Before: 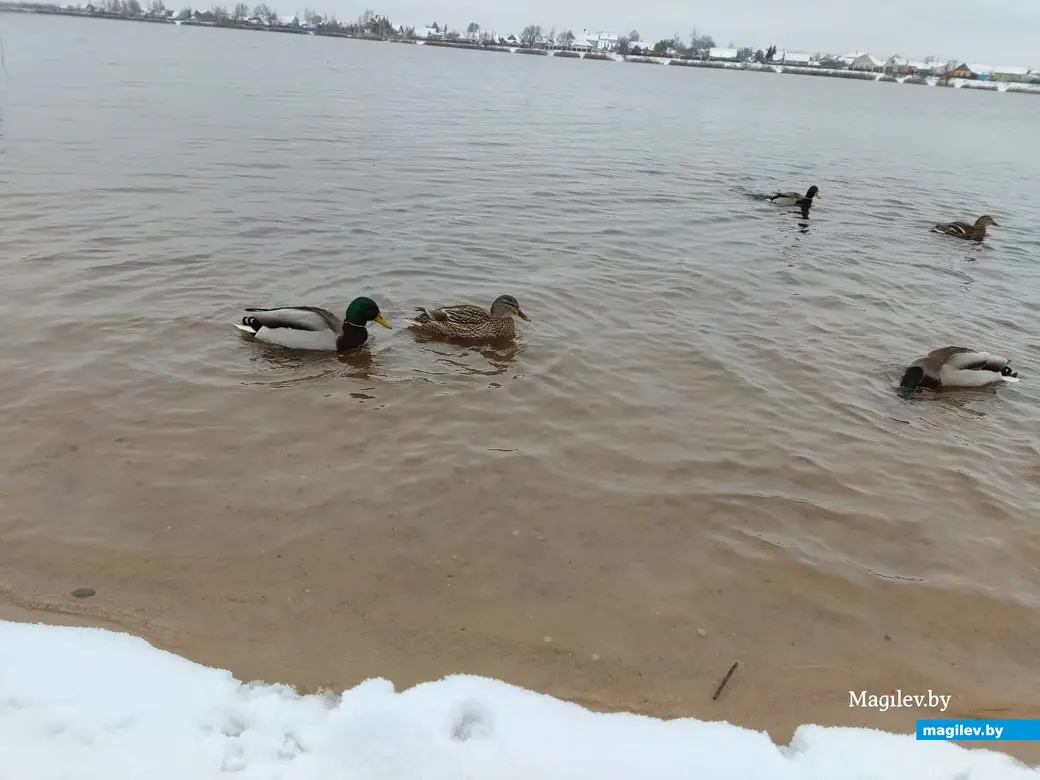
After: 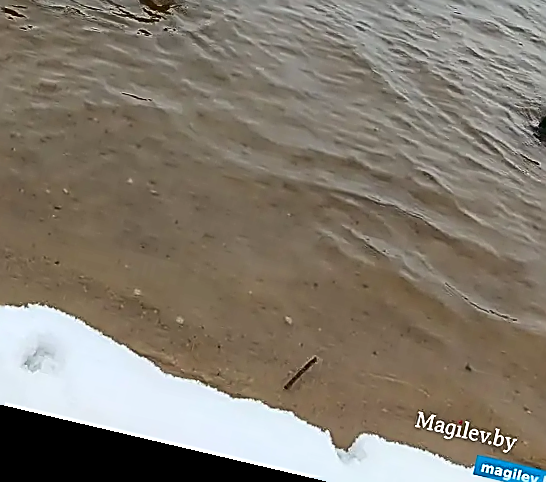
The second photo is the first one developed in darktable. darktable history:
sharpen: amount 1.861
crop: left 35.976%, top 45.819%, right 18.162%, bottom 5.807%
rotate and perspective: rotation 13.27°, automatic cropping off
contrast brightness saturation: contrast 0.2, brightness -0.11, saturation 0.1
